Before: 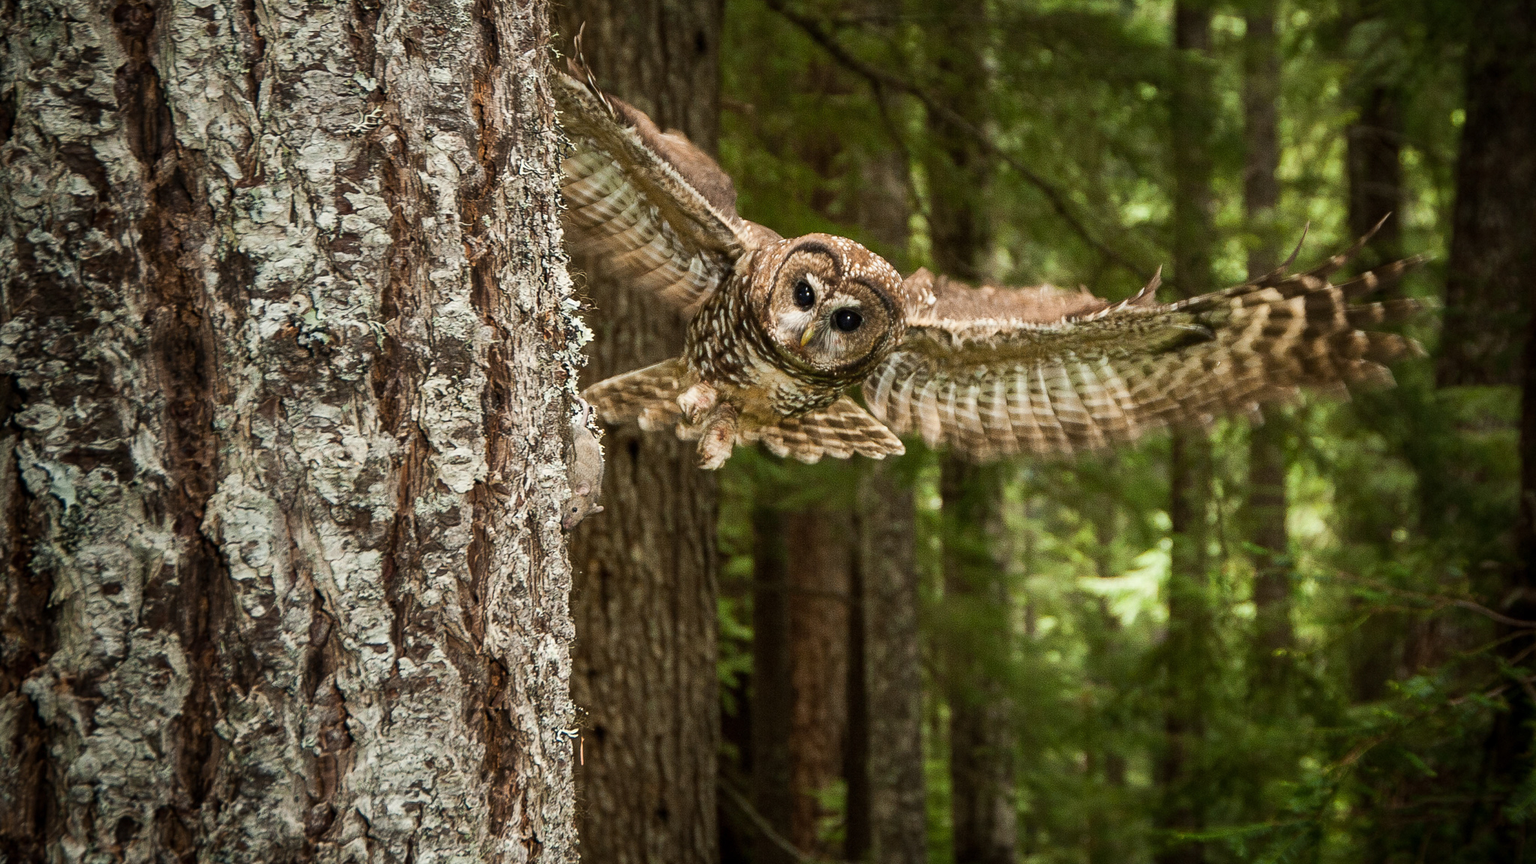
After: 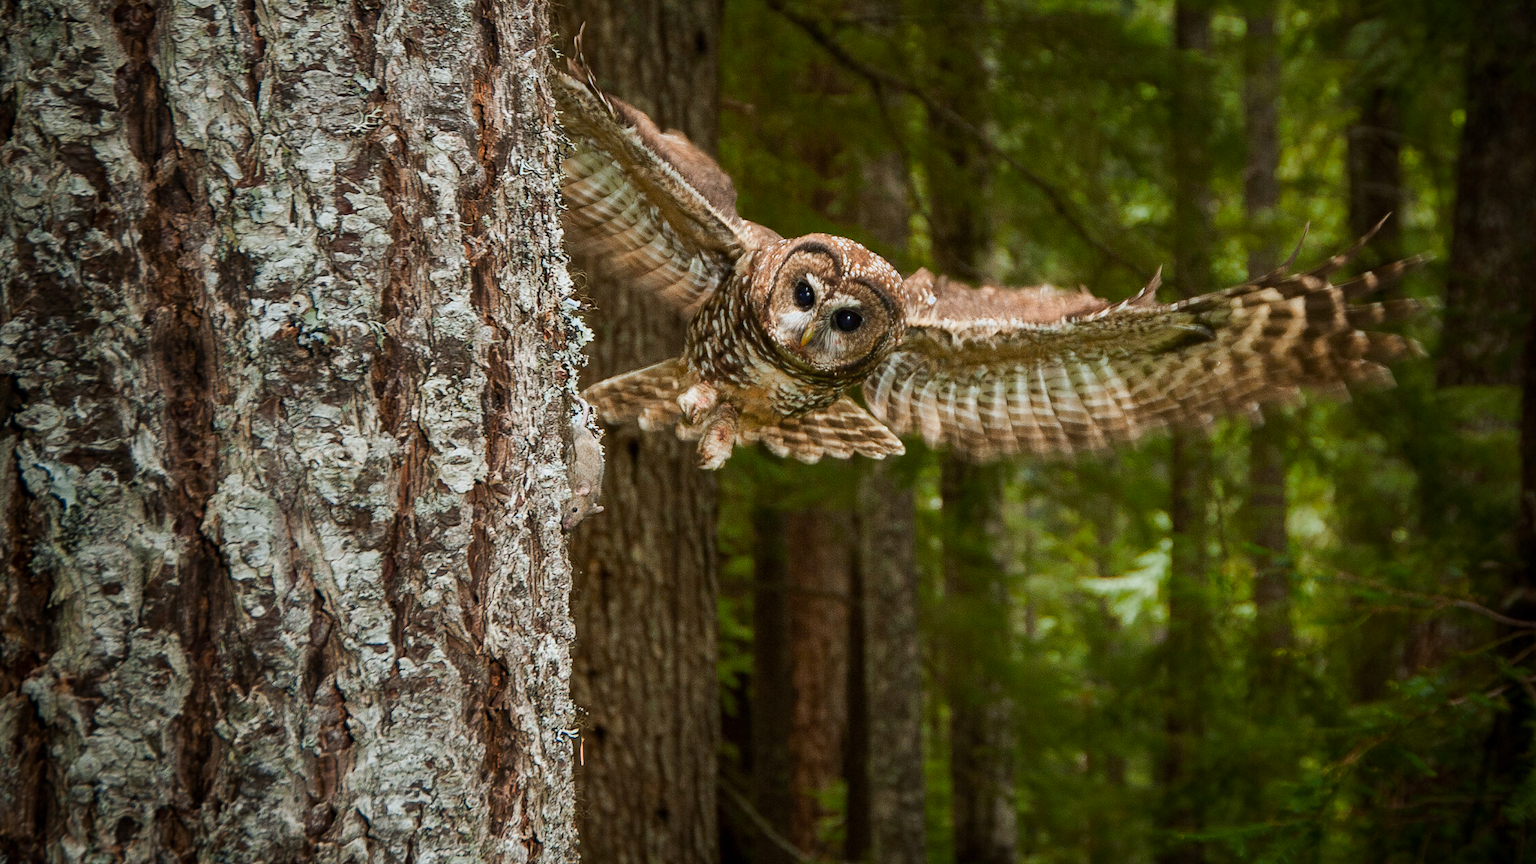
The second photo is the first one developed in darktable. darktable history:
white balance: red 0.967, blue 1.049
color zones: curves: ch0 [(0, 0.553) (0.123, 0.58) (0.23, 0.419) (0.468, 0.155) (0.605, 0.132) (0.723, 0.063) (0.833, 0.172) (0.921, 0.468)]; ch1 [(0.025, 0.645) (0.229, 0.584) (0.326, 0.551) (0.537, 0.446) (0.599, 0.911) (0.708, 1) (0.805, 0.944)]; ch2 [(0.086, 0.468) (0.254, 0.464) (0.638, 0.564) (0.702, 0.592) (0.768, 0.564)]
